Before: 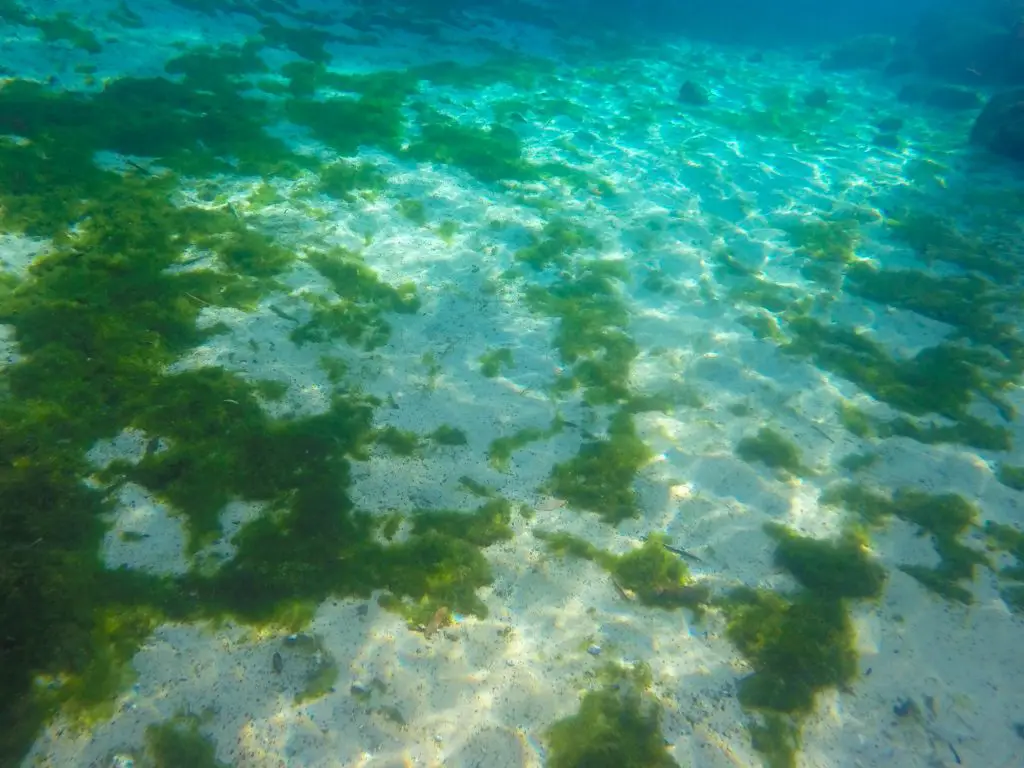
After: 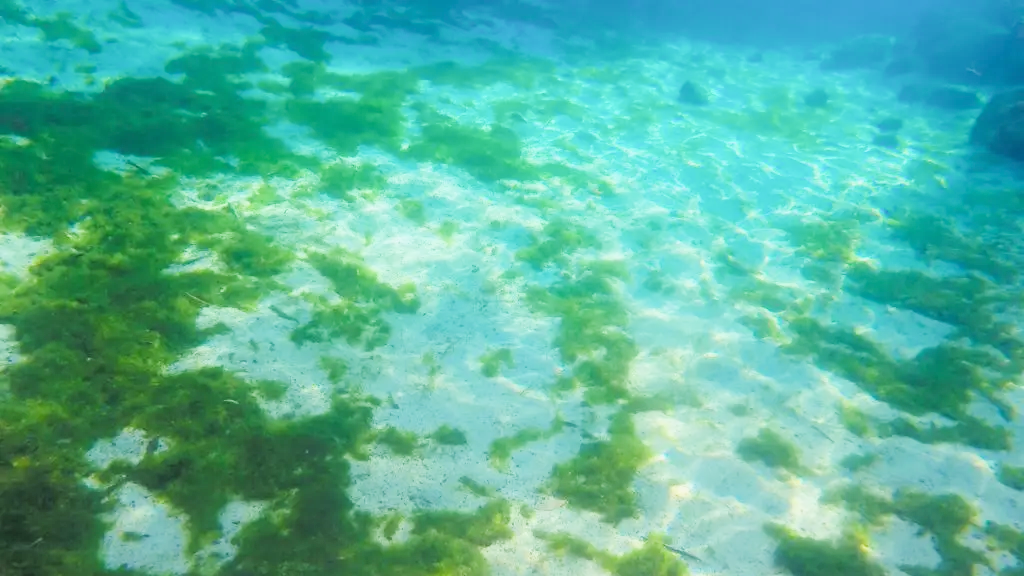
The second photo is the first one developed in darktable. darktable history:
color balance: on, module defaults
exposure: black level correction 0, exposure 1.2 EV, compensate highlight preservation false
filmic rgb: black relative exposure -7.65 EV, white relative exposure 4.56 EV, hardness 3.61, contrast 1.106
crop: bottom 24.967%
